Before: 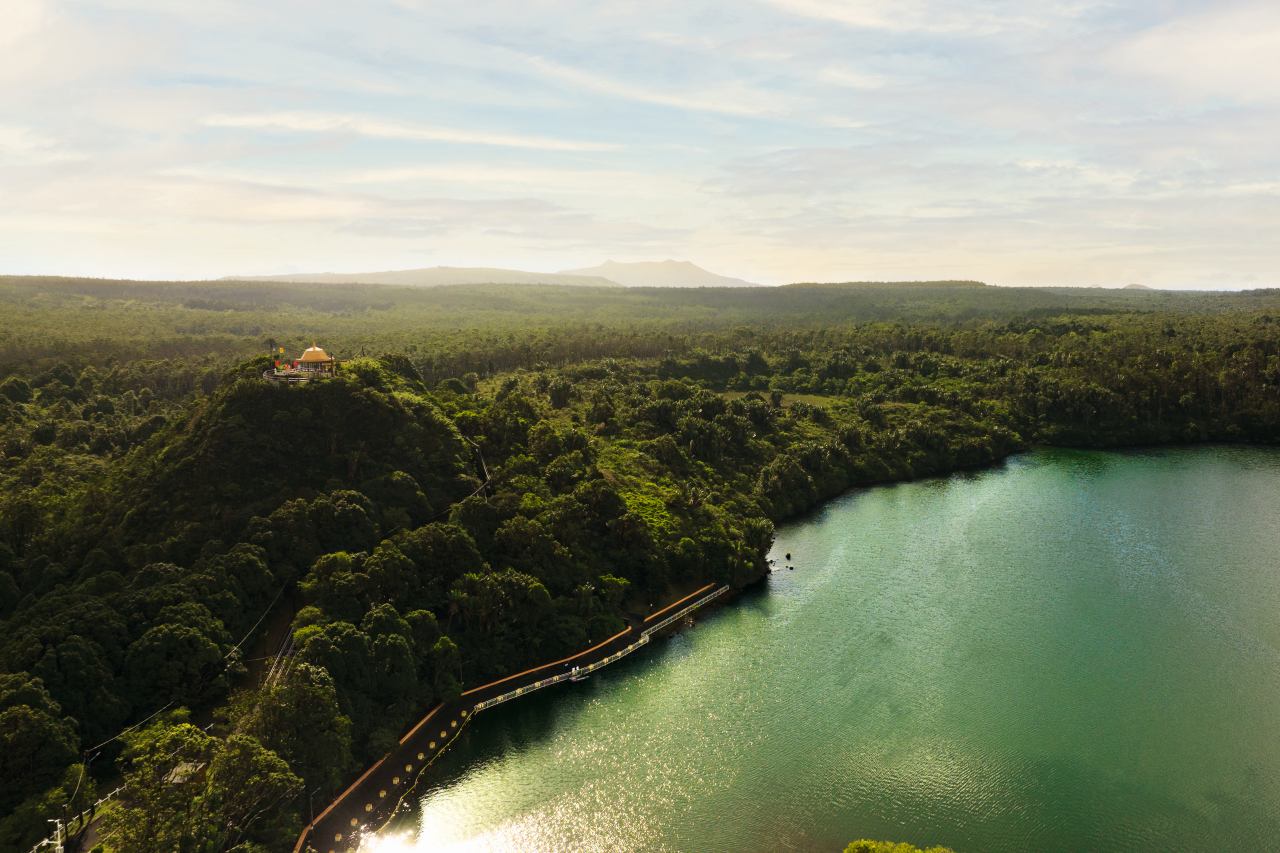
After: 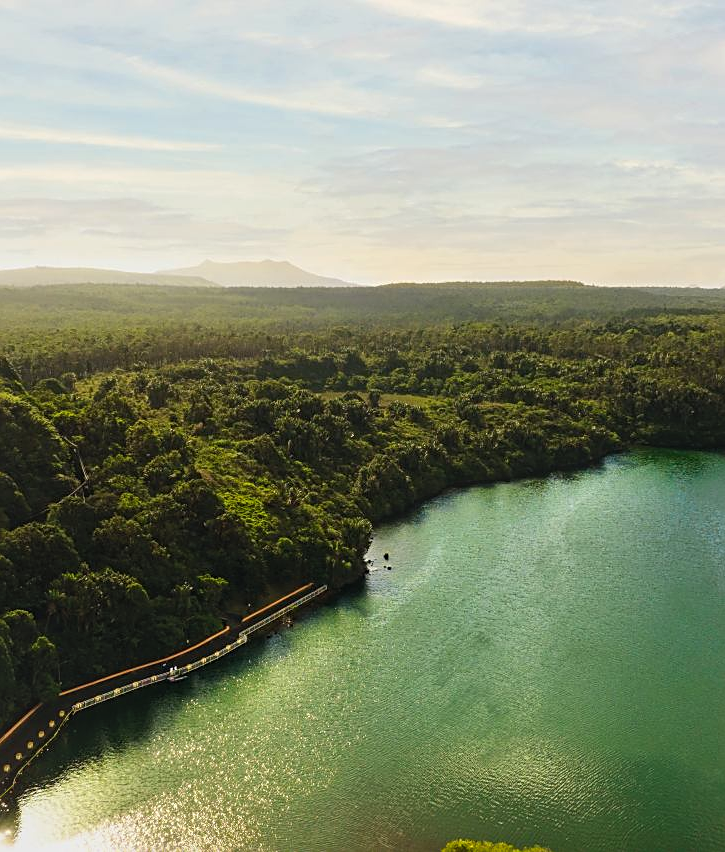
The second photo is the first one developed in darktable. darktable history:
crop: left 31.458%, top 0%, right 11.876%
color correction: saturation 1.11
sharpen: on, module defaults
local contrast: detail 110%
